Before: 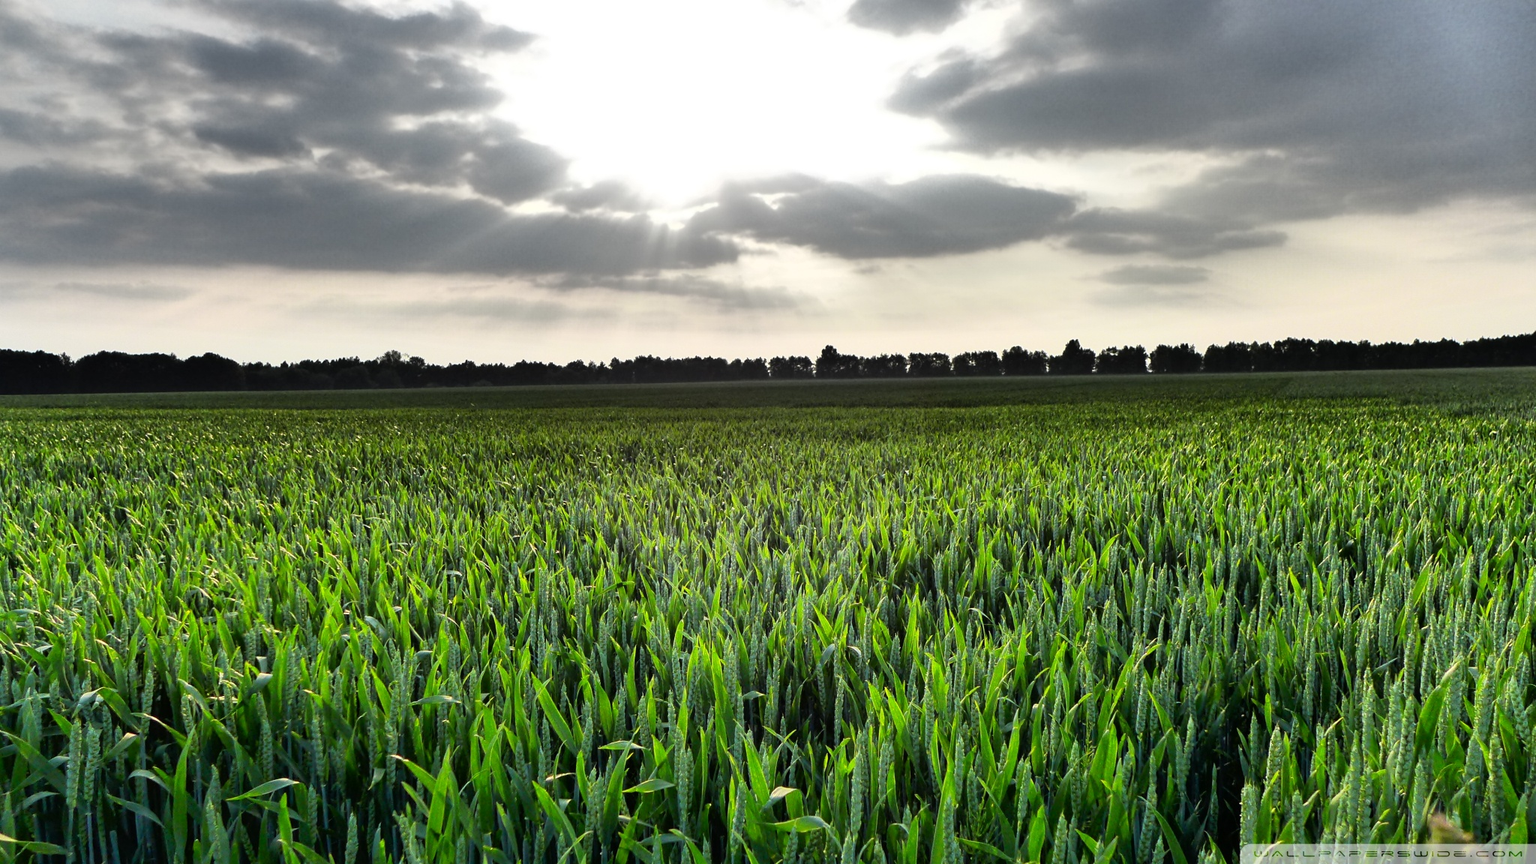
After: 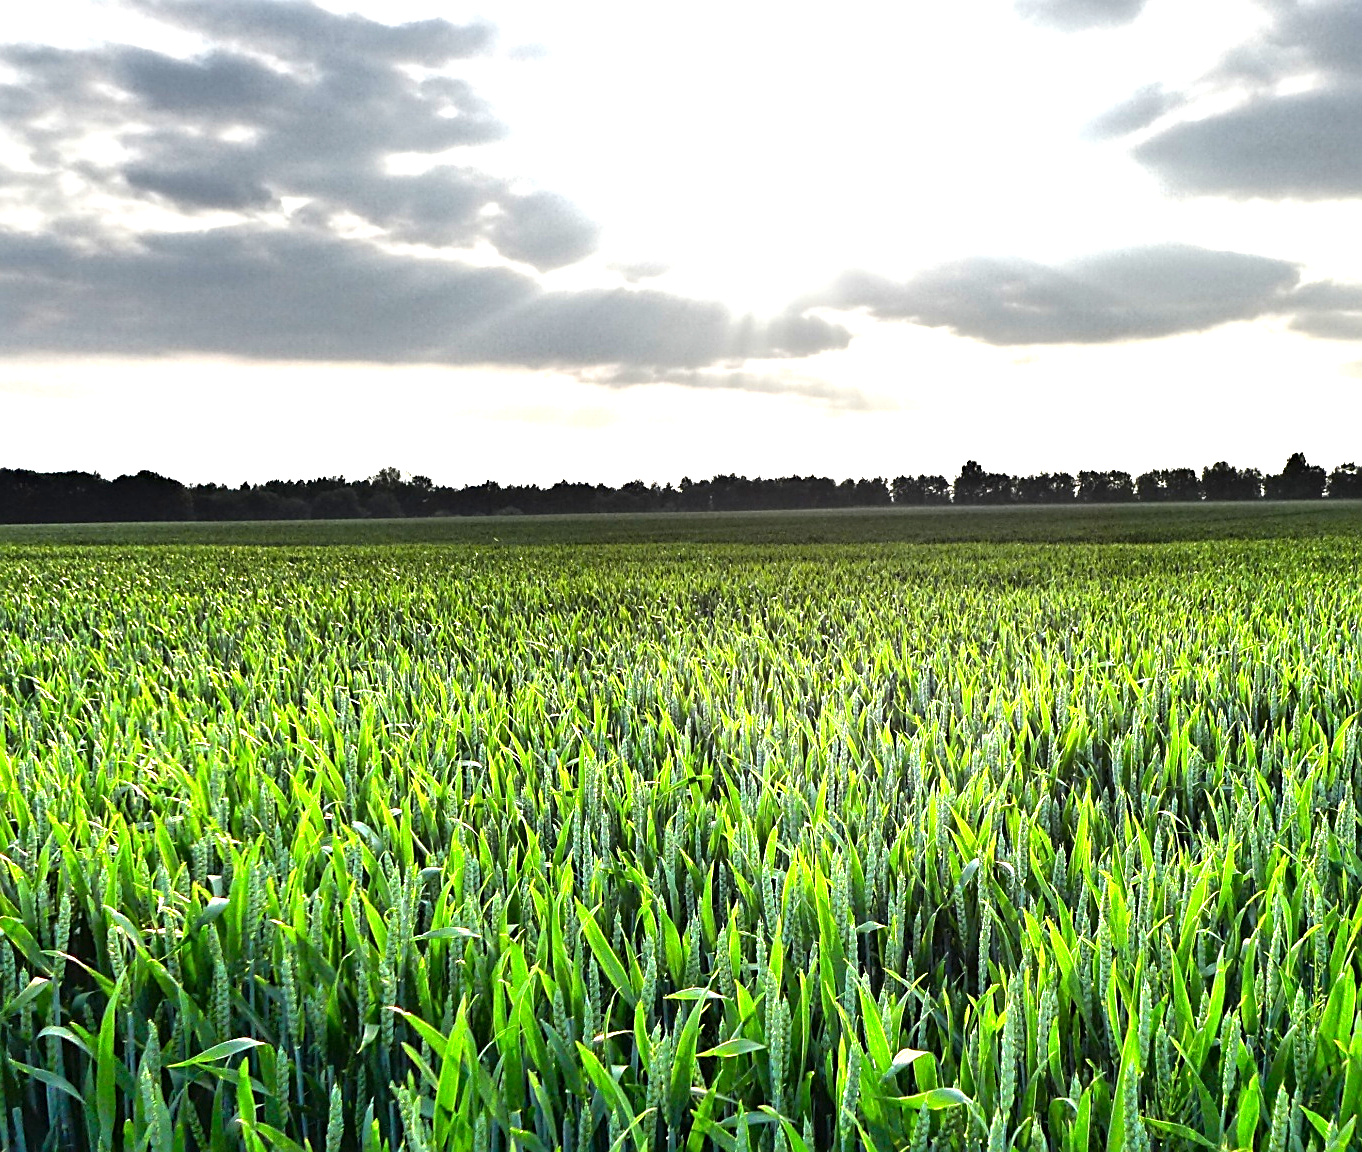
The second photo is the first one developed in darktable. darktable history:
crop and rotate: left 6.545%, right 26.927%
sharpen: on, module defaults
haze removal: compatibility mode true, adaptive false
exposure: black level correction 0, exposure 1.298 EV, compensate highlight preservation false
